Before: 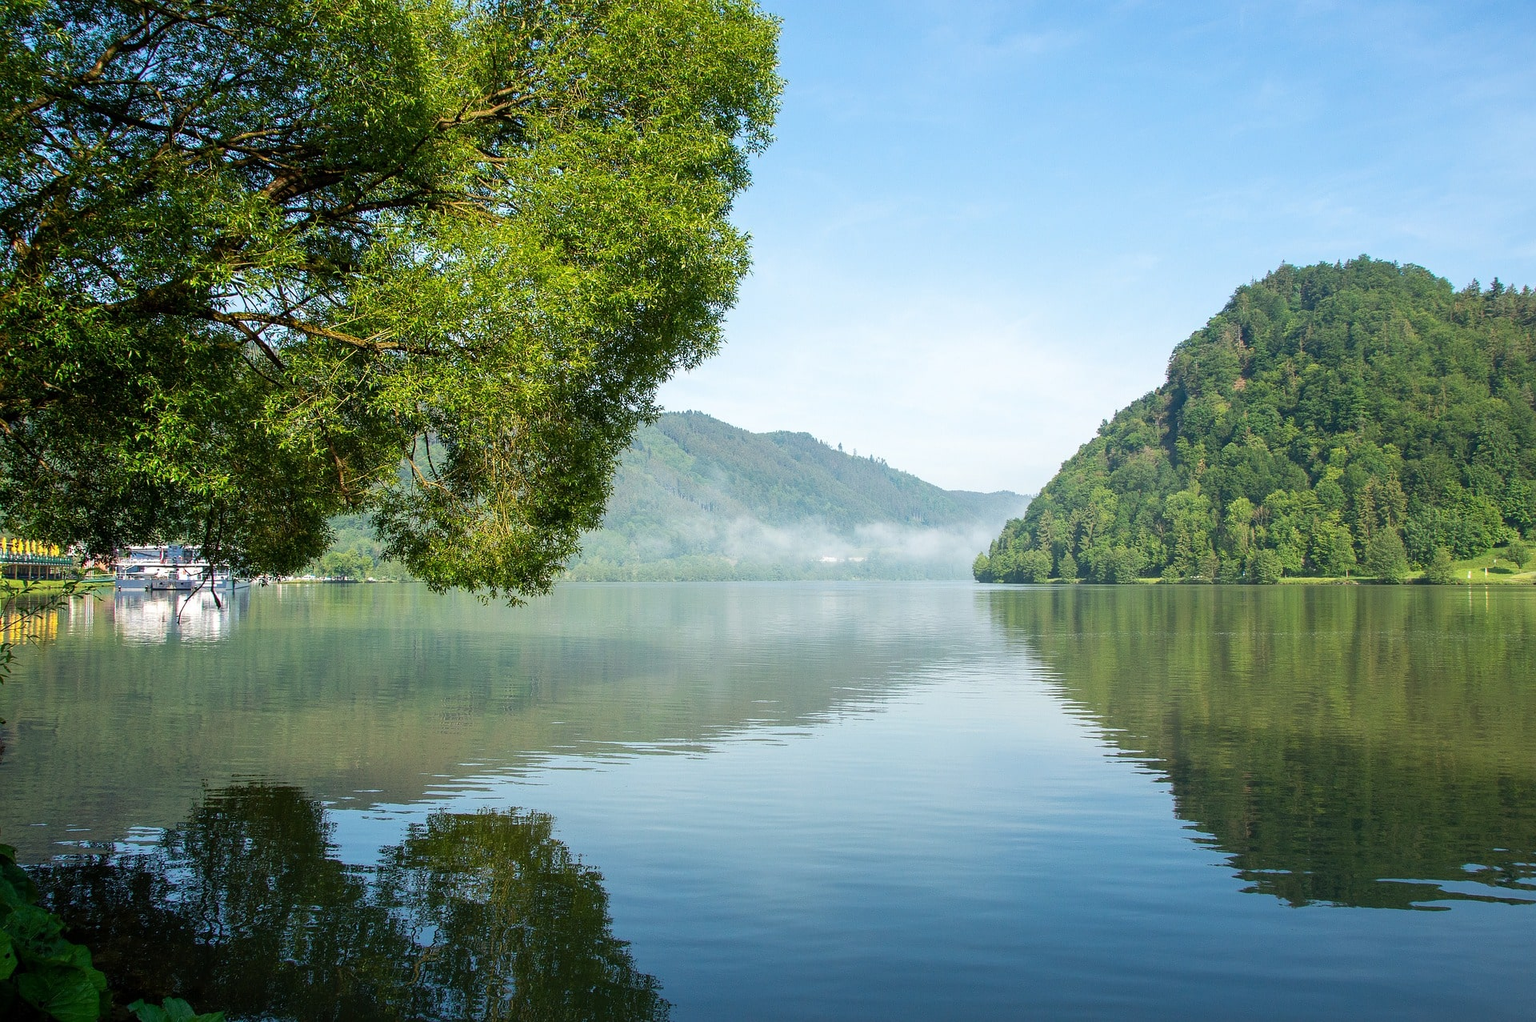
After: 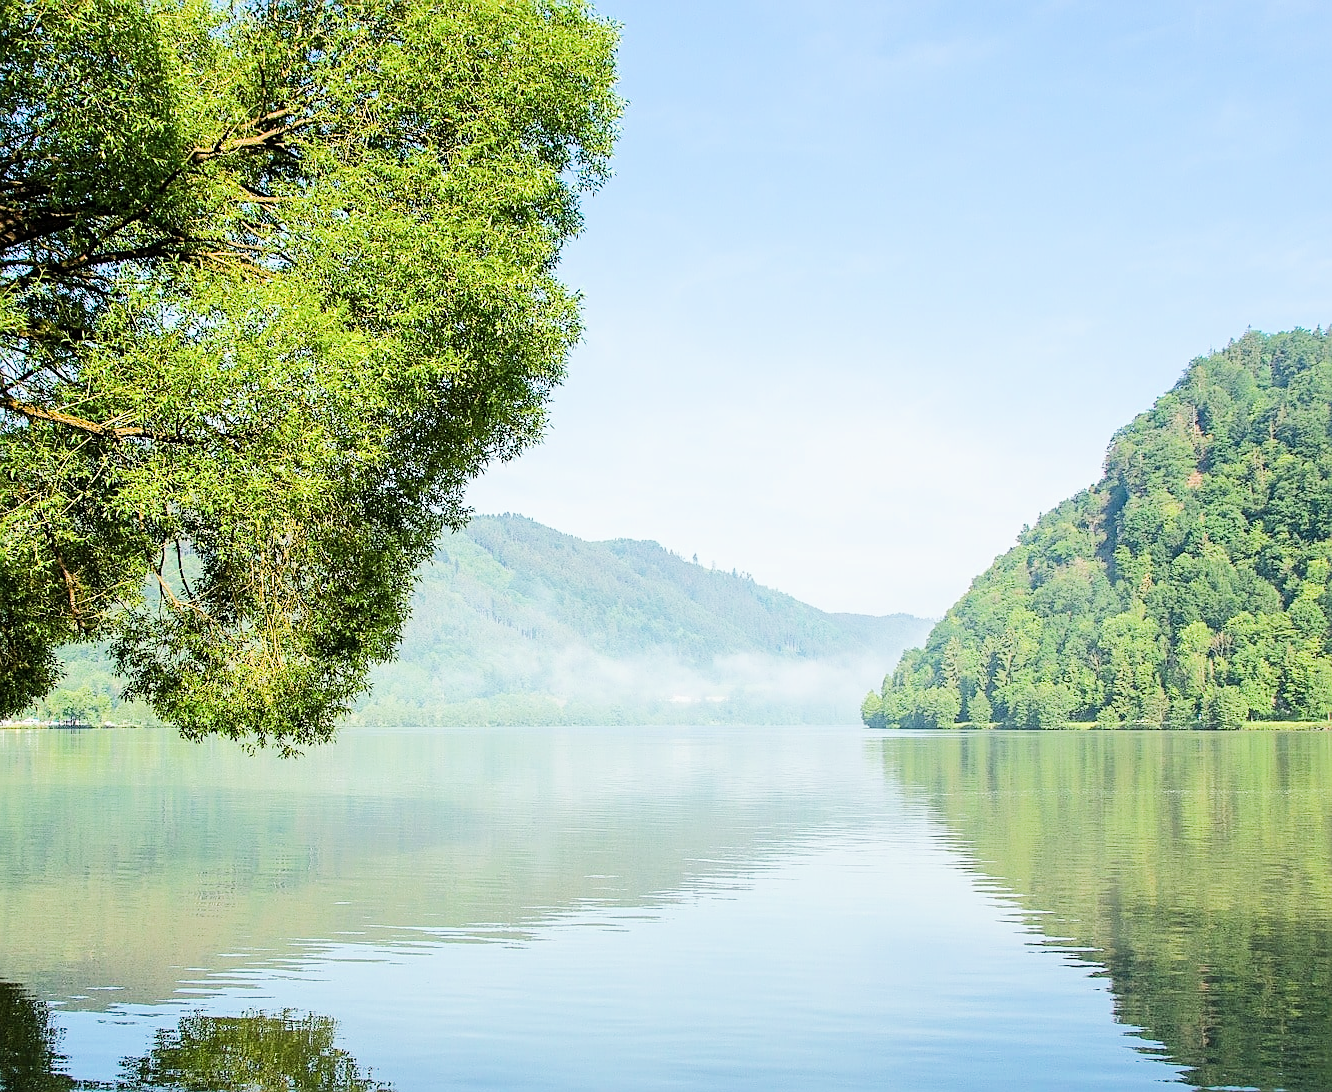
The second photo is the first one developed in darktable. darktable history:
tone equalizer: -8 EV 0 EV, -7 EV -0.003 EV, -6 EV 0.004 EV, -5 EV -0.038 EV, -4 EV -0.091 EV, -3 EV -0.141 EV, -2 EV 0.253 EV, -1 EV 0.71 EV, +0 EV 0.466 EV, smoothing diameter 24.89%, edges refinement/feathering 12.95, preserve details guided filter
exposure: black level correction 0, exposure 1.099 EV, compensate highlight preservation false
sharpen: on, module defaults
filmic rgb: black relative exposure -7.65 EV, white relative exposure 4.56 EV, threshold 3.06 EV, hardness 3.61, contrast 0.987, enable highlight reconstruction true
crop: left 18.519%, right 12.057%, bottom 14.471%
